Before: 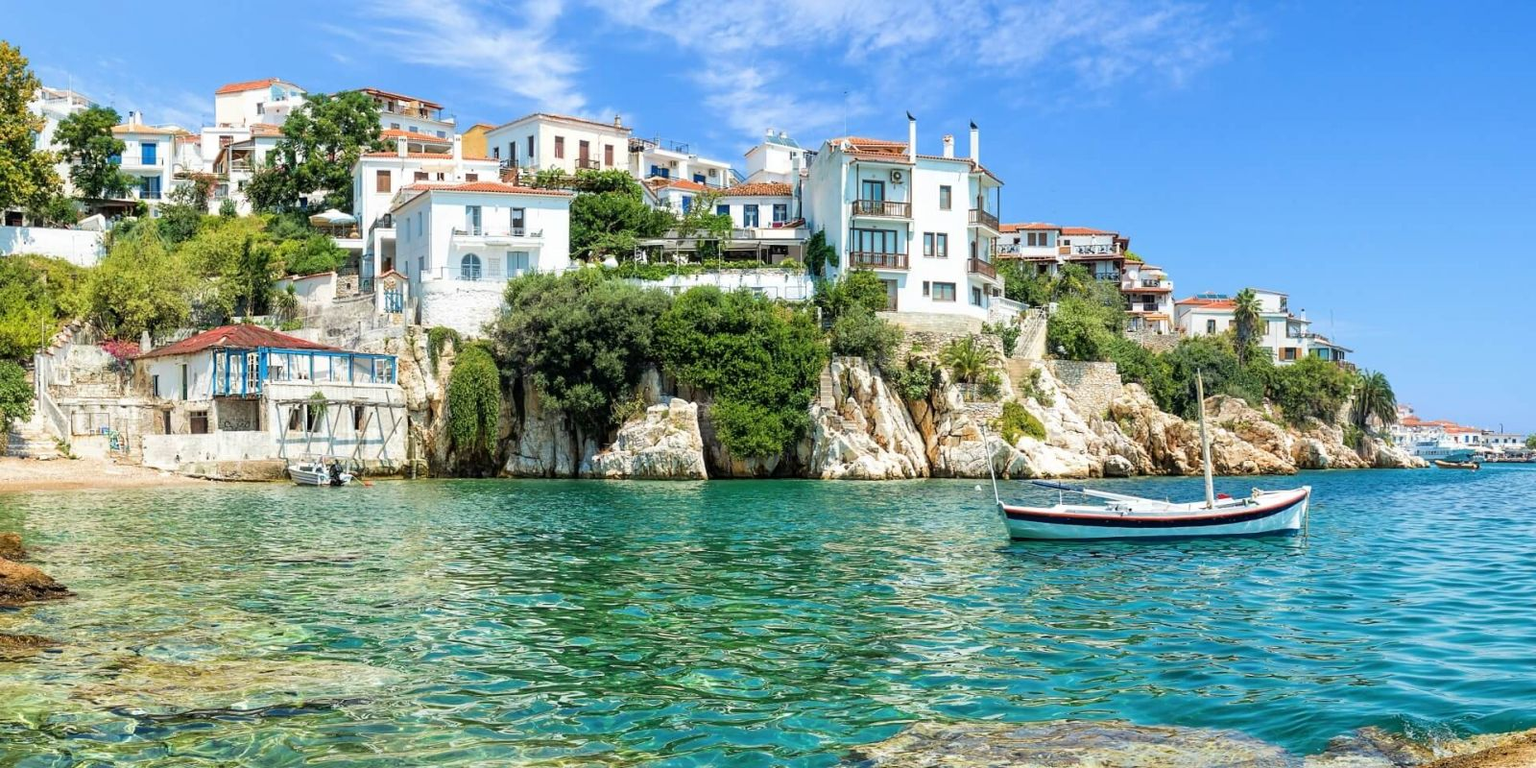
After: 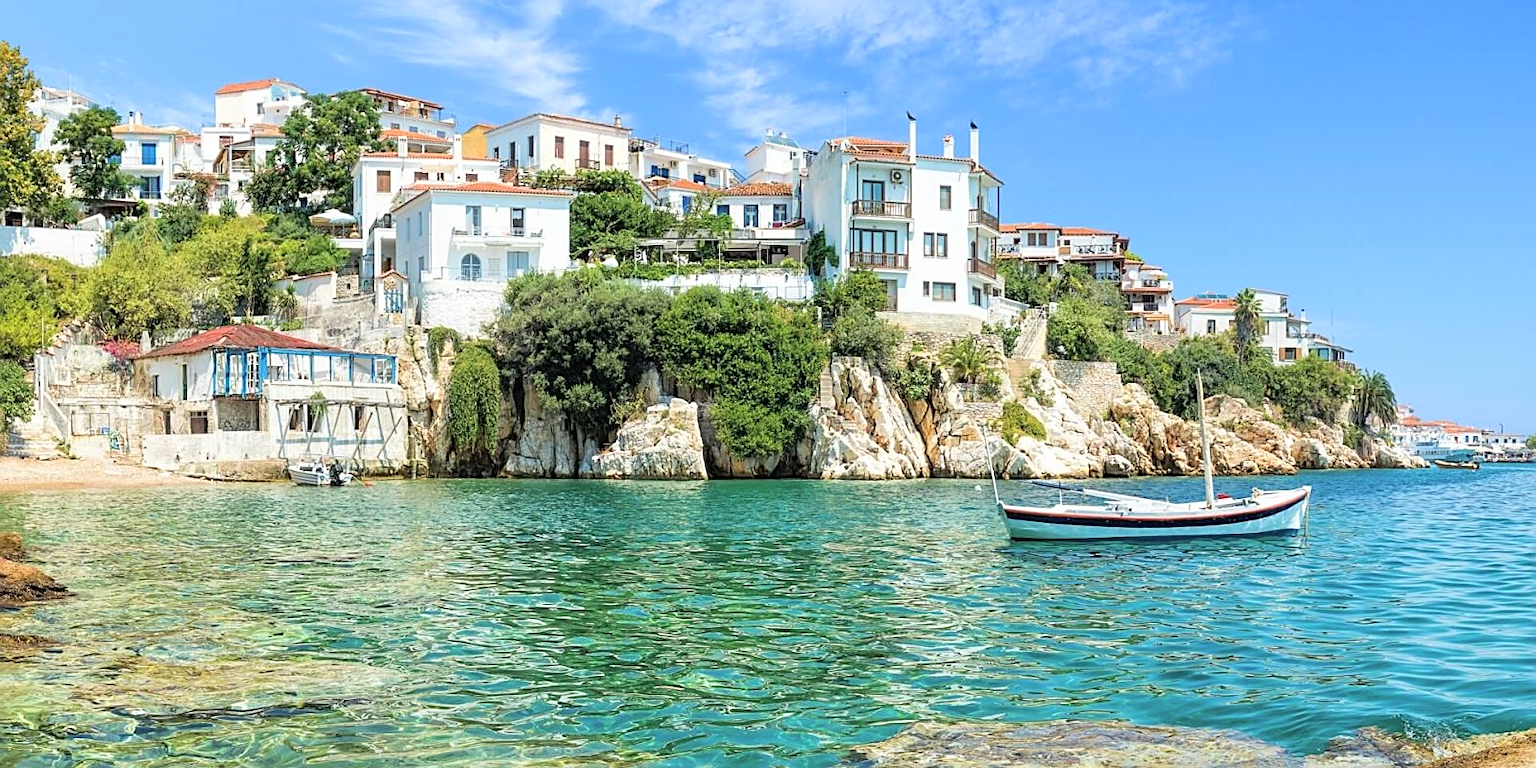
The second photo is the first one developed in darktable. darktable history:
contrast brightness saturation: brightness 0.134
sharpen: on, module defaults
